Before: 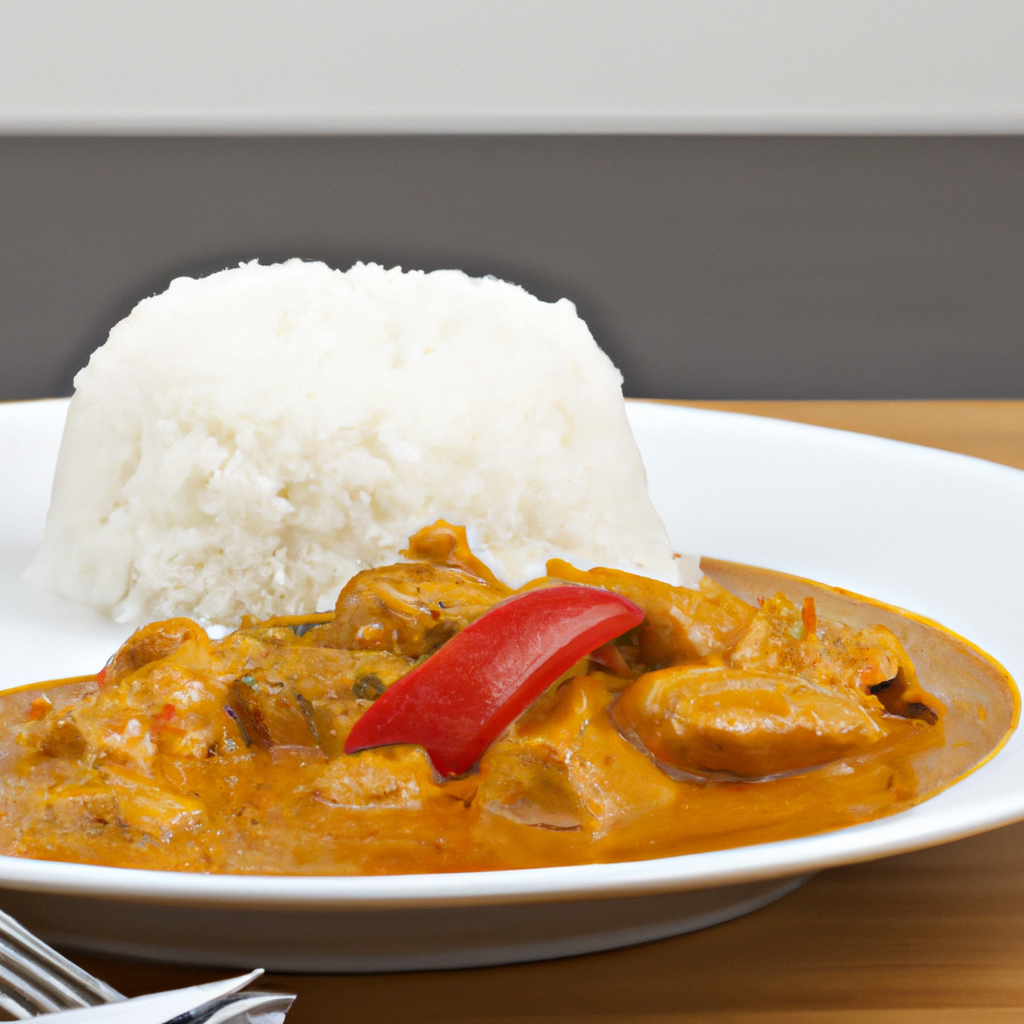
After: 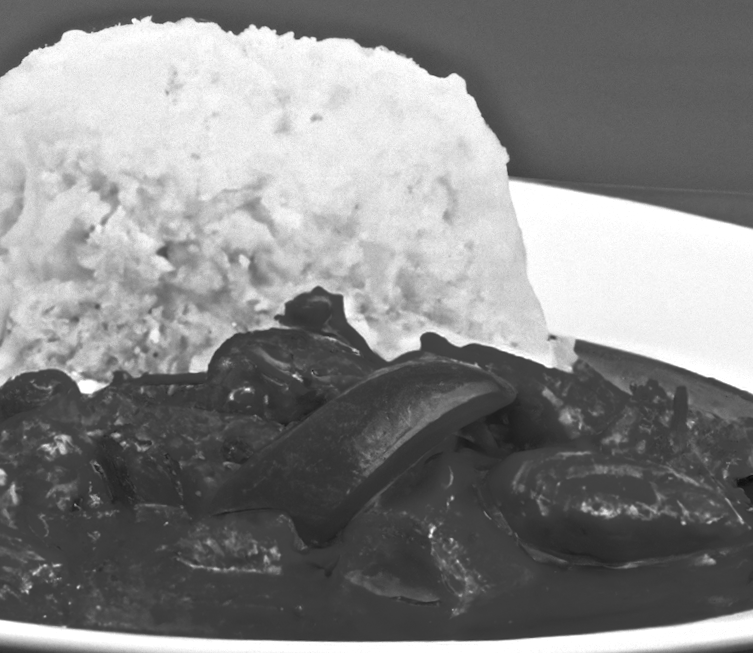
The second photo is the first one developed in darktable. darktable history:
crop and rotate: angle -3.37°, left 9.79%, top 20.73%, right 12.42%, bottom 11.82%
color zones: curves: ch0 [(0.287, 0.048) (0.493, 0.484) (0.737, 0.816)]; ch1 [(0, 0) (0.143, 0) (0.286, 0) (0.429, 0) (0.571, 0) (0.714, 0) (0.857, 0)]
